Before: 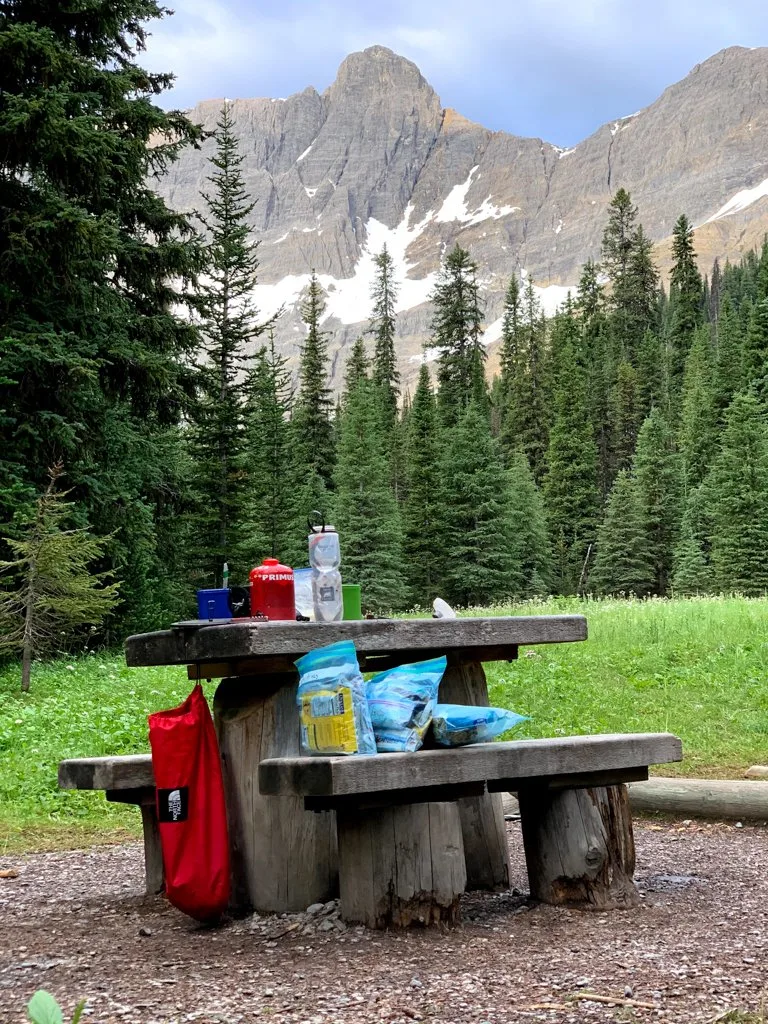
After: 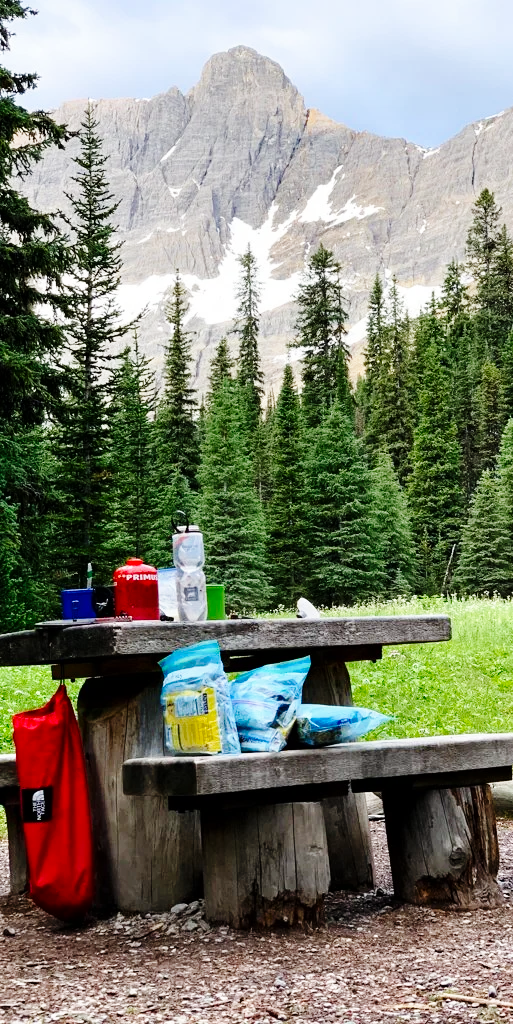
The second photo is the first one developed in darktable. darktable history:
crop and rotate: left 17.732%, right 15.423%
base curve: curves: ch0 [(0, 0) (0.036, 0.025) (0.121, 0.166) (0.206, 0.329) (0.605, 0.79) (1, 1)], preserve colors none
contrast brightness saturation: contrast 0.03, brightness -0.04
